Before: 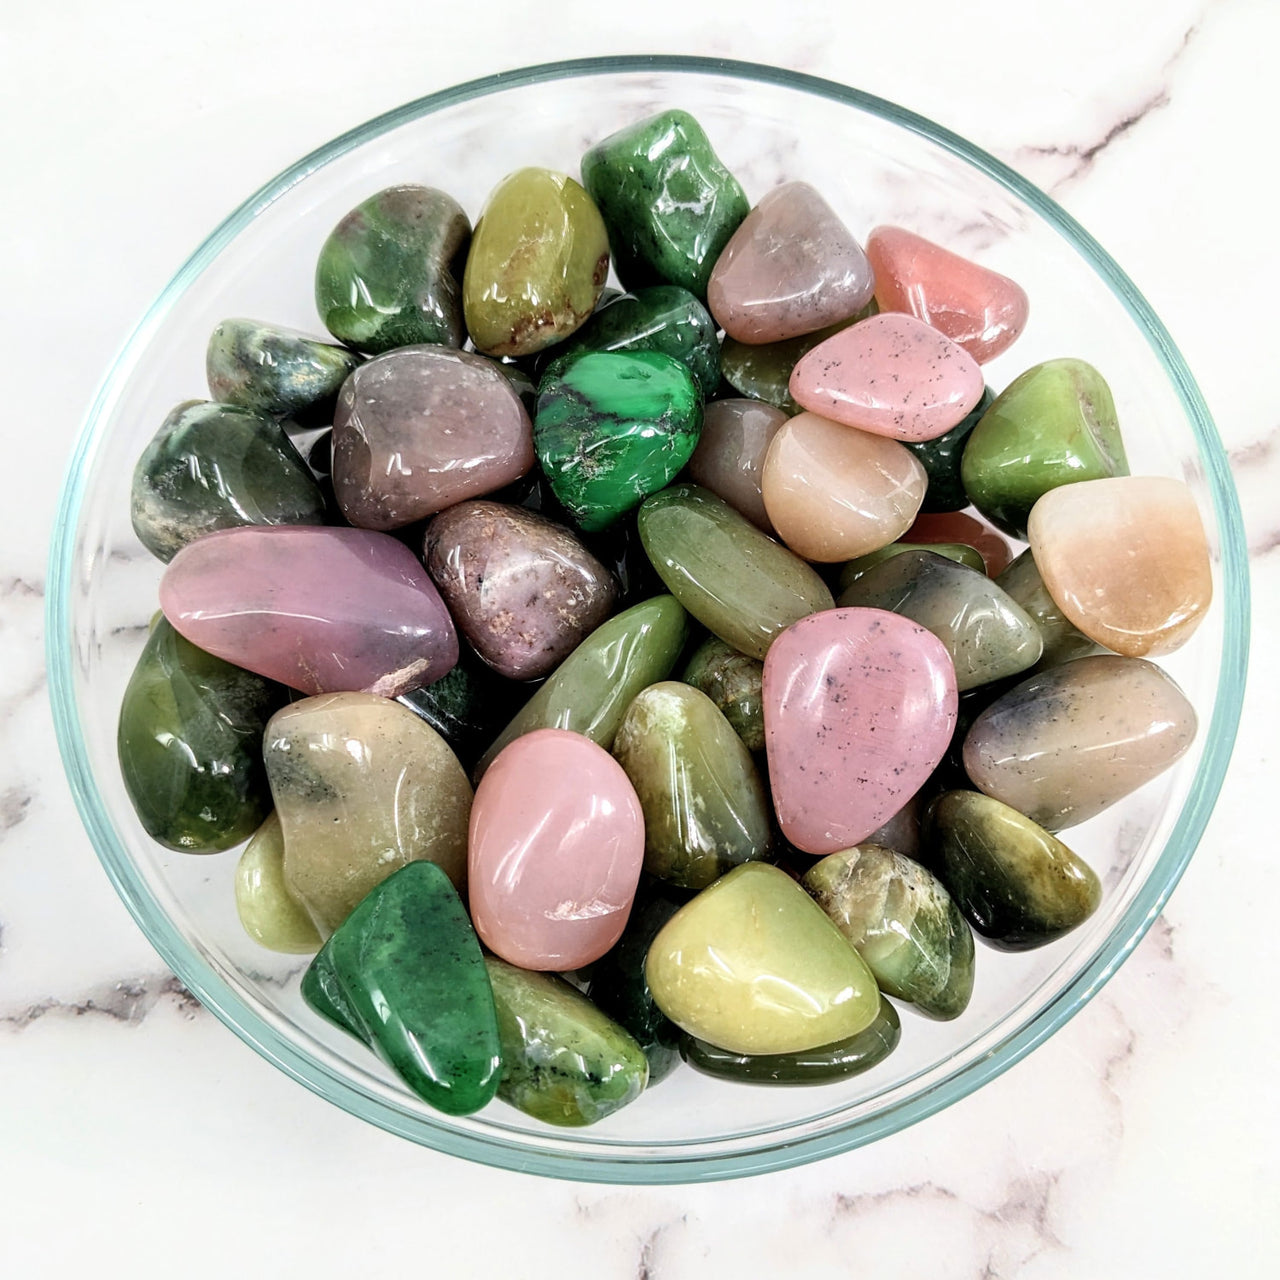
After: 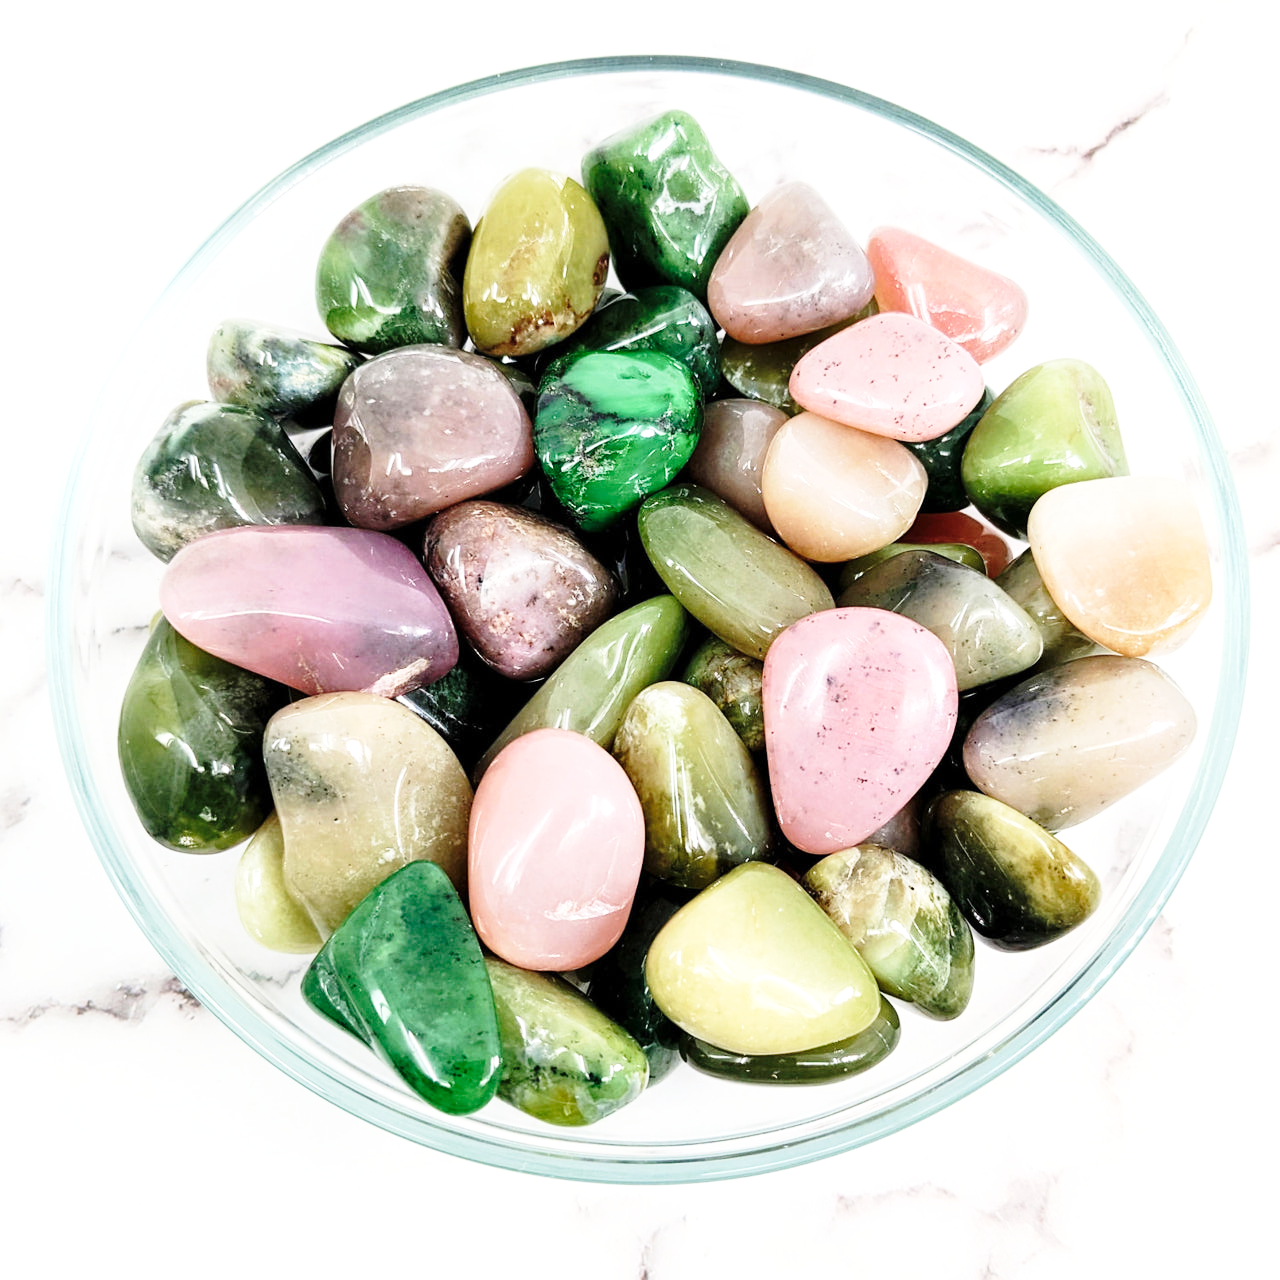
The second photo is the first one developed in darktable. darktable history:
base curve: curves: ch0 [(0, 0) (0.028, 0.03) (0.121, 0.232) (0.46, 0.748) (0.859, 0.968) (1, 1)], preserve colors none
exposure: exposure 0.207 EV, compensate highlight preservation false
